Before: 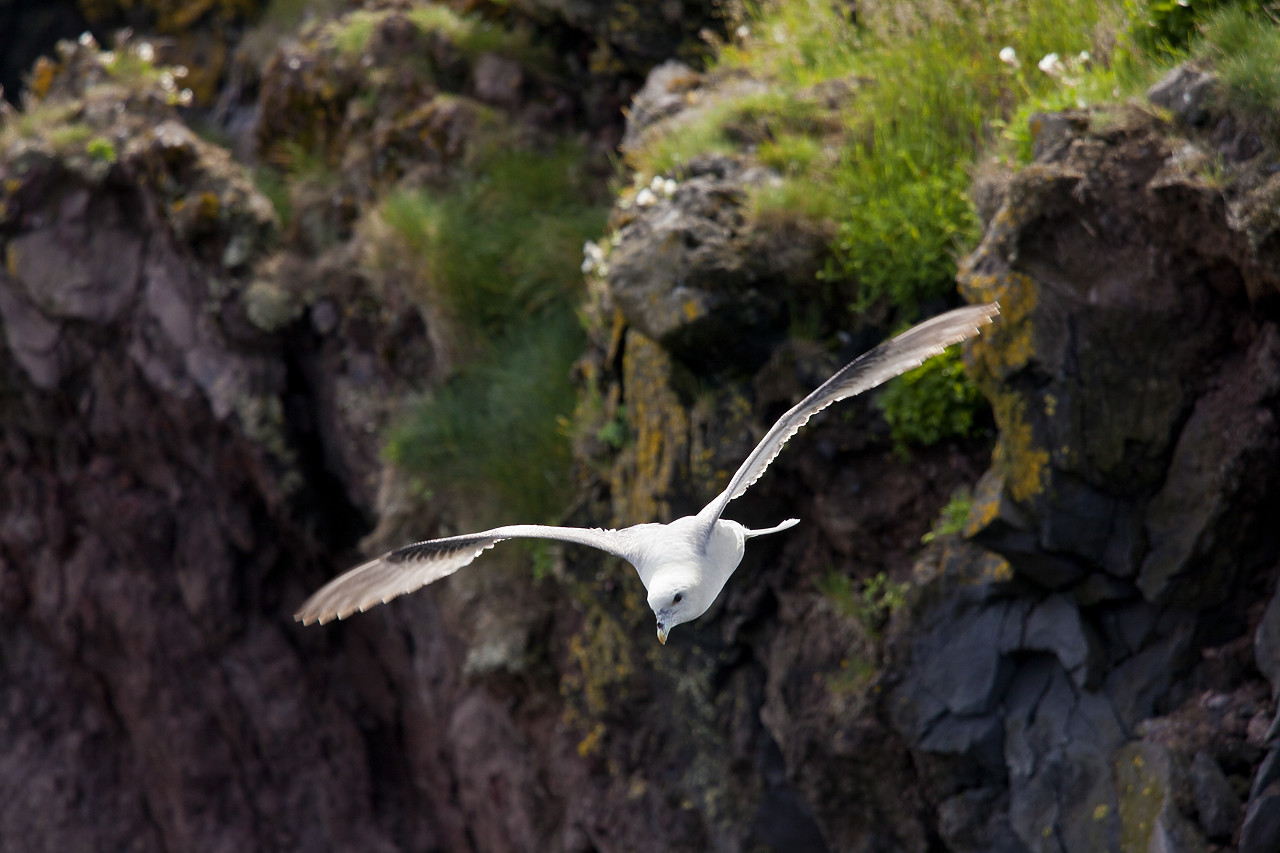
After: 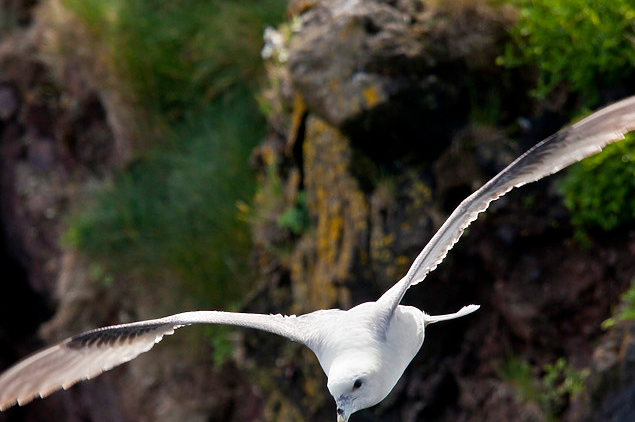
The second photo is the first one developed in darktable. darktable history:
crop: left 25.062%, top 25.138%, right 25.307%, bottom 25.325%
